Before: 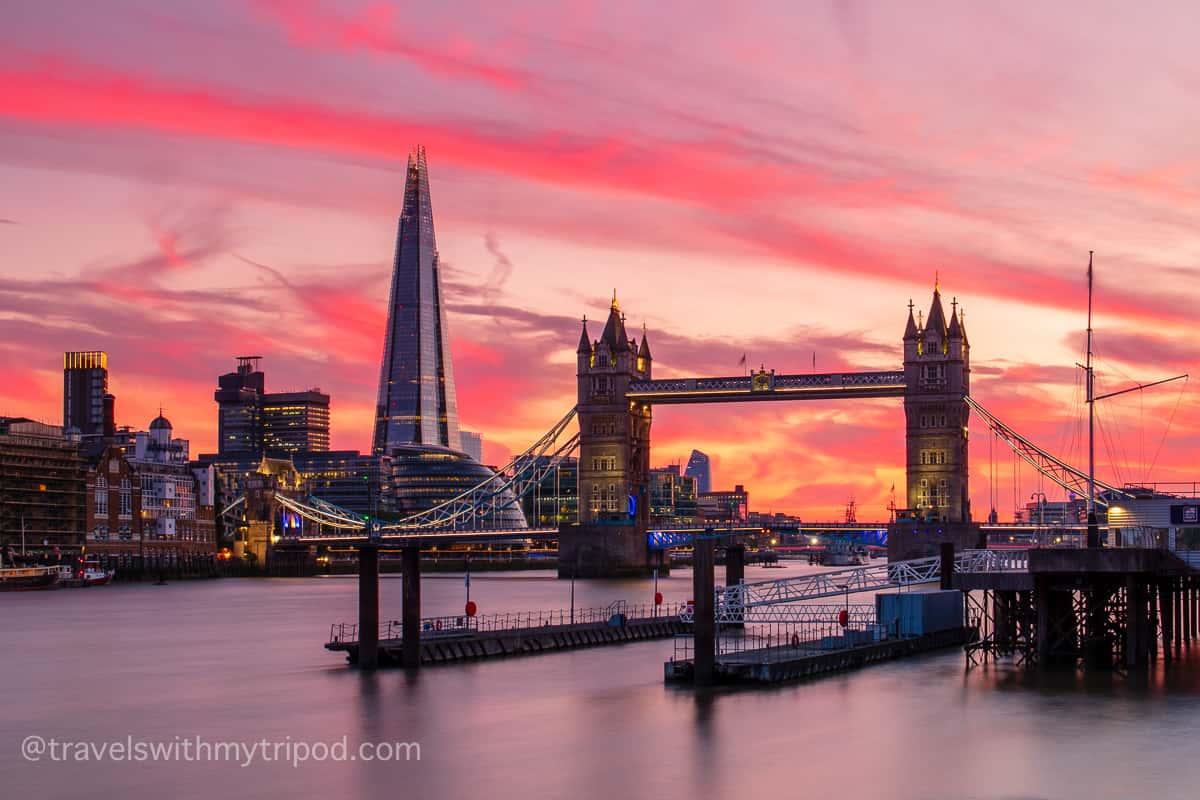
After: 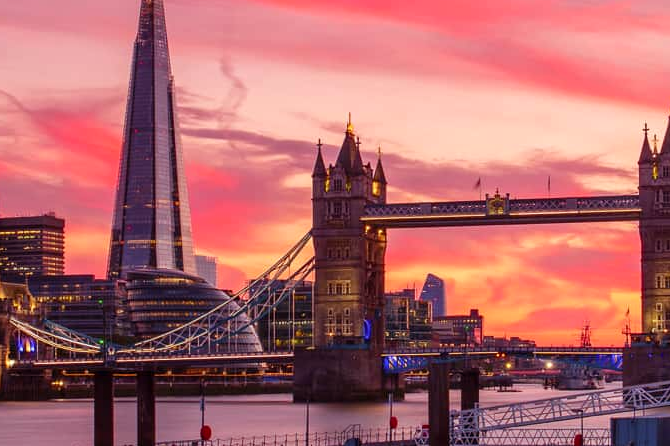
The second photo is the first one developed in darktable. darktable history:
crop and rotate: left 22.13%, top 22.054%, right 22.026%, bottom 22.102%
rgb levels: mode RGB, independent channels, levels [[0, 0.474, 1], [0, 0.5, 1], [0, 0.5, 1]]
